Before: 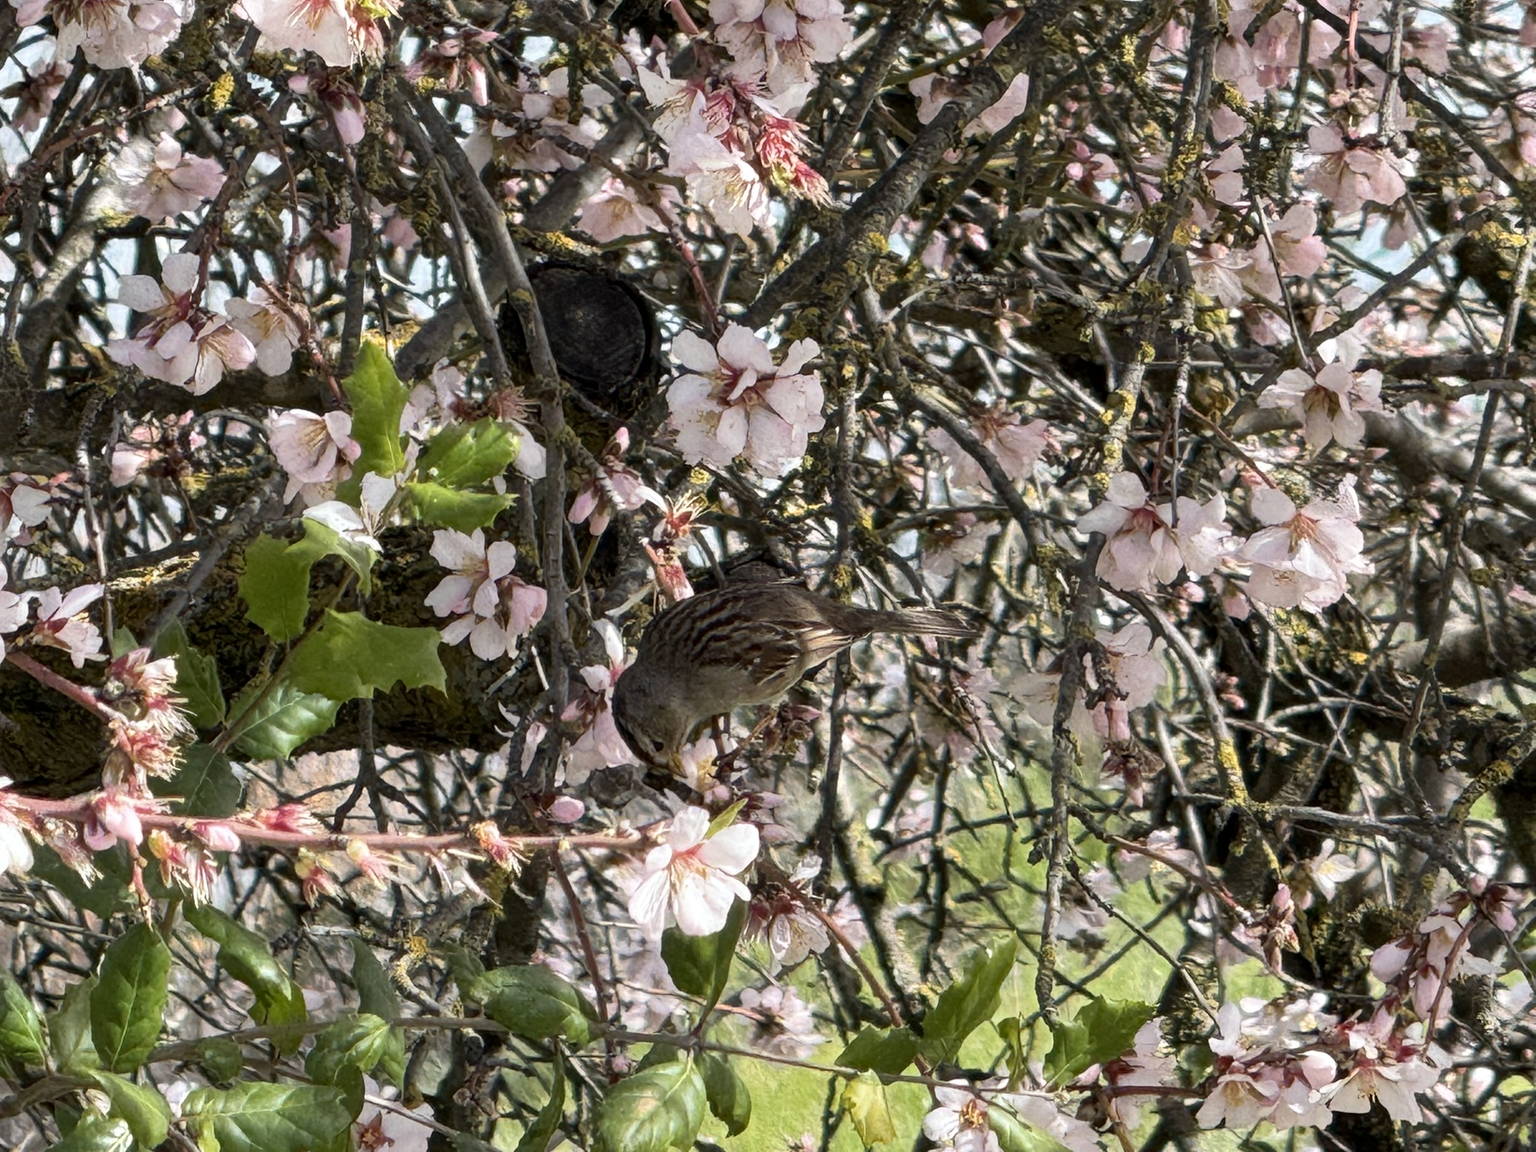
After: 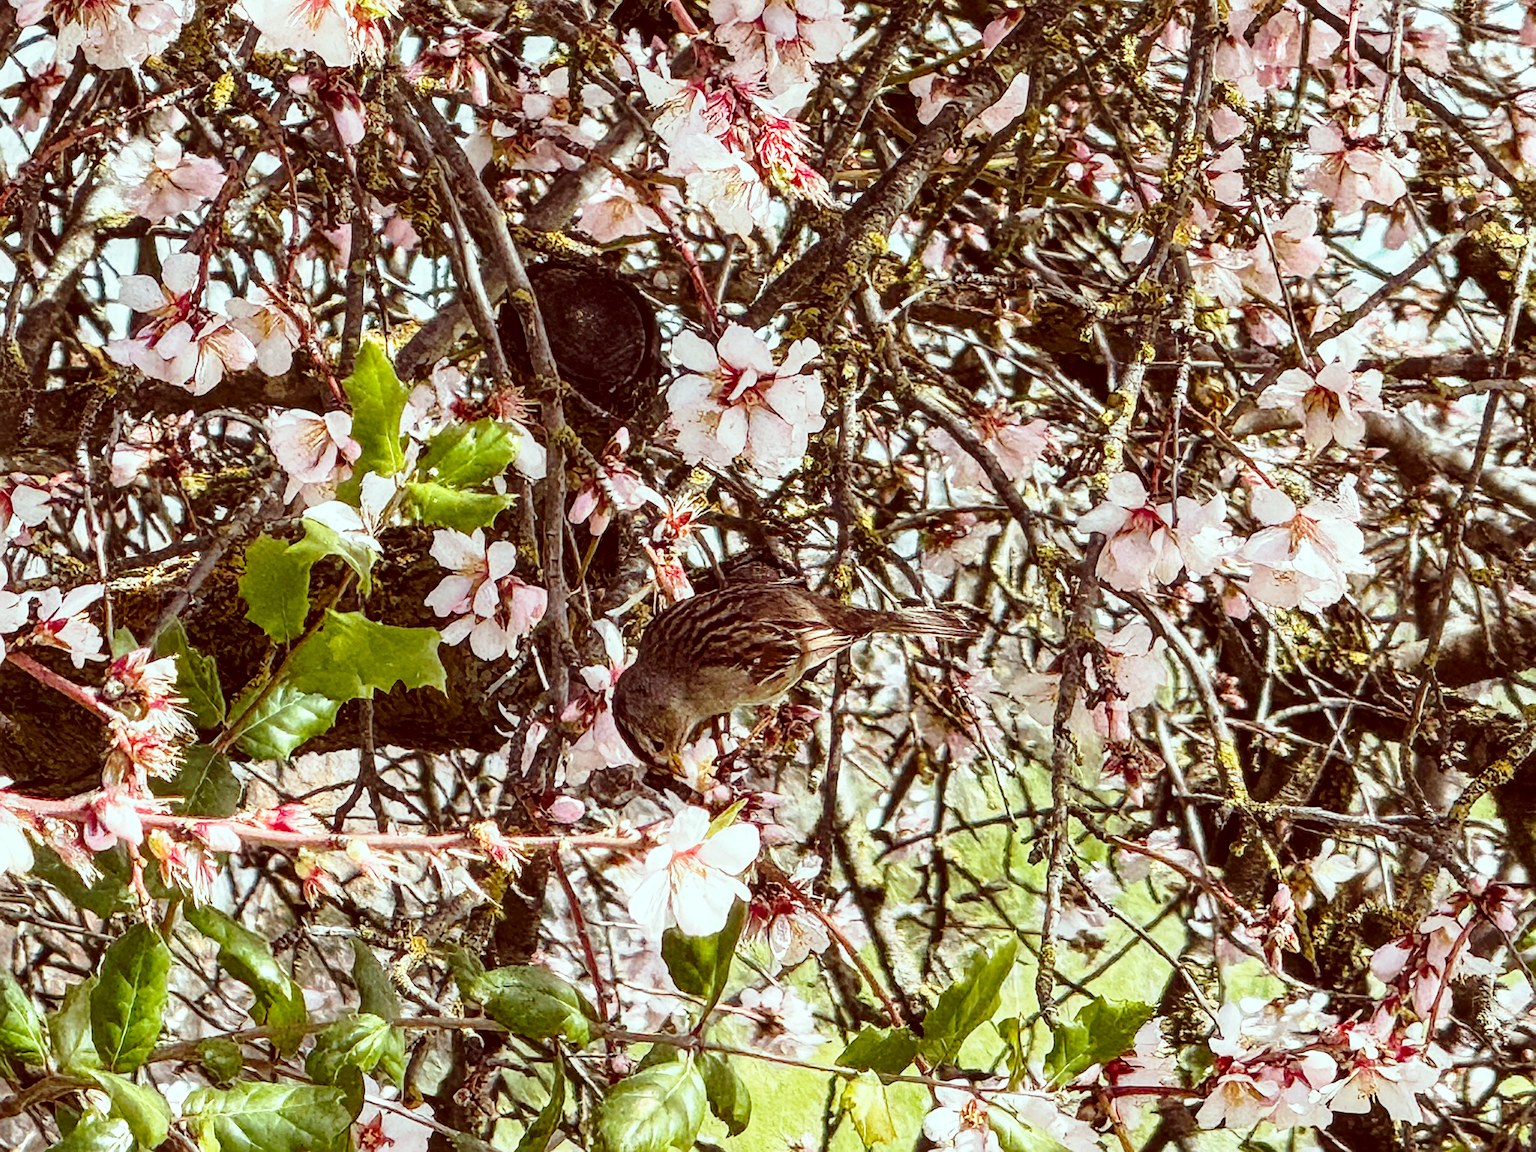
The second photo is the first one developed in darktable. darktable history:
base curve: curves: ch0 [(0, 0) (0.028, 0.03) (0.121, 0.232) (0.46, 0.748) (0.859, 0.968) (1, 1)], preserve colors none
sharpen: on, module defaults
color correction: highlights a* -7.27, highlights b* -0.184, shadows a* 20.41, shadows b* 12.17
local contrast: on, module defaults
